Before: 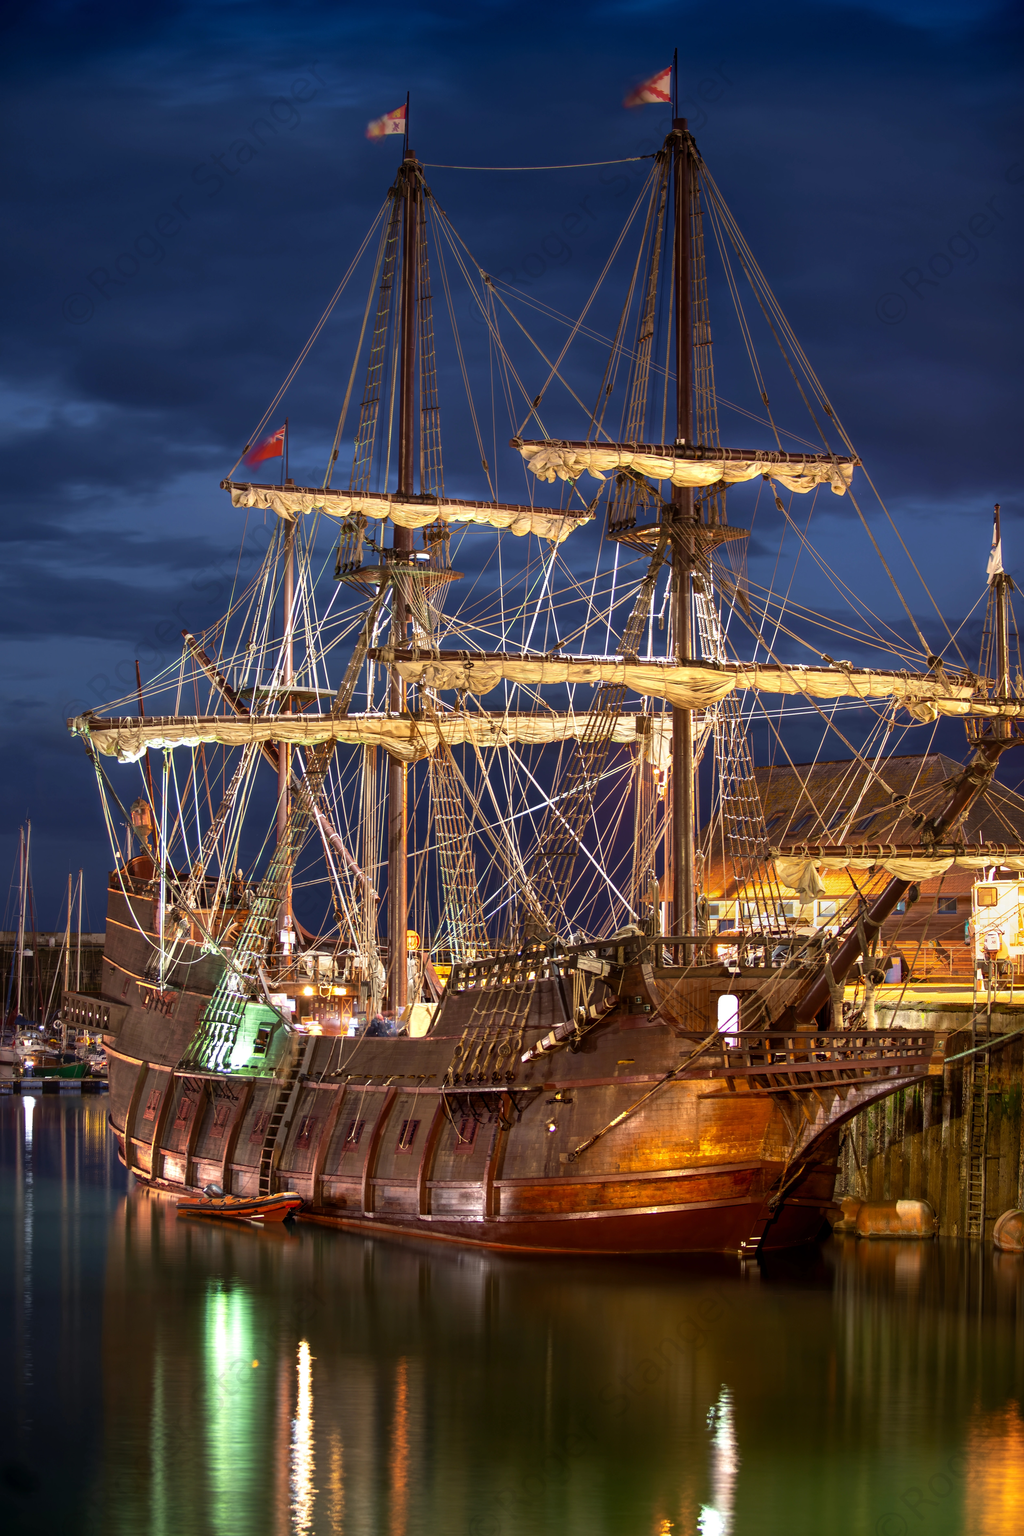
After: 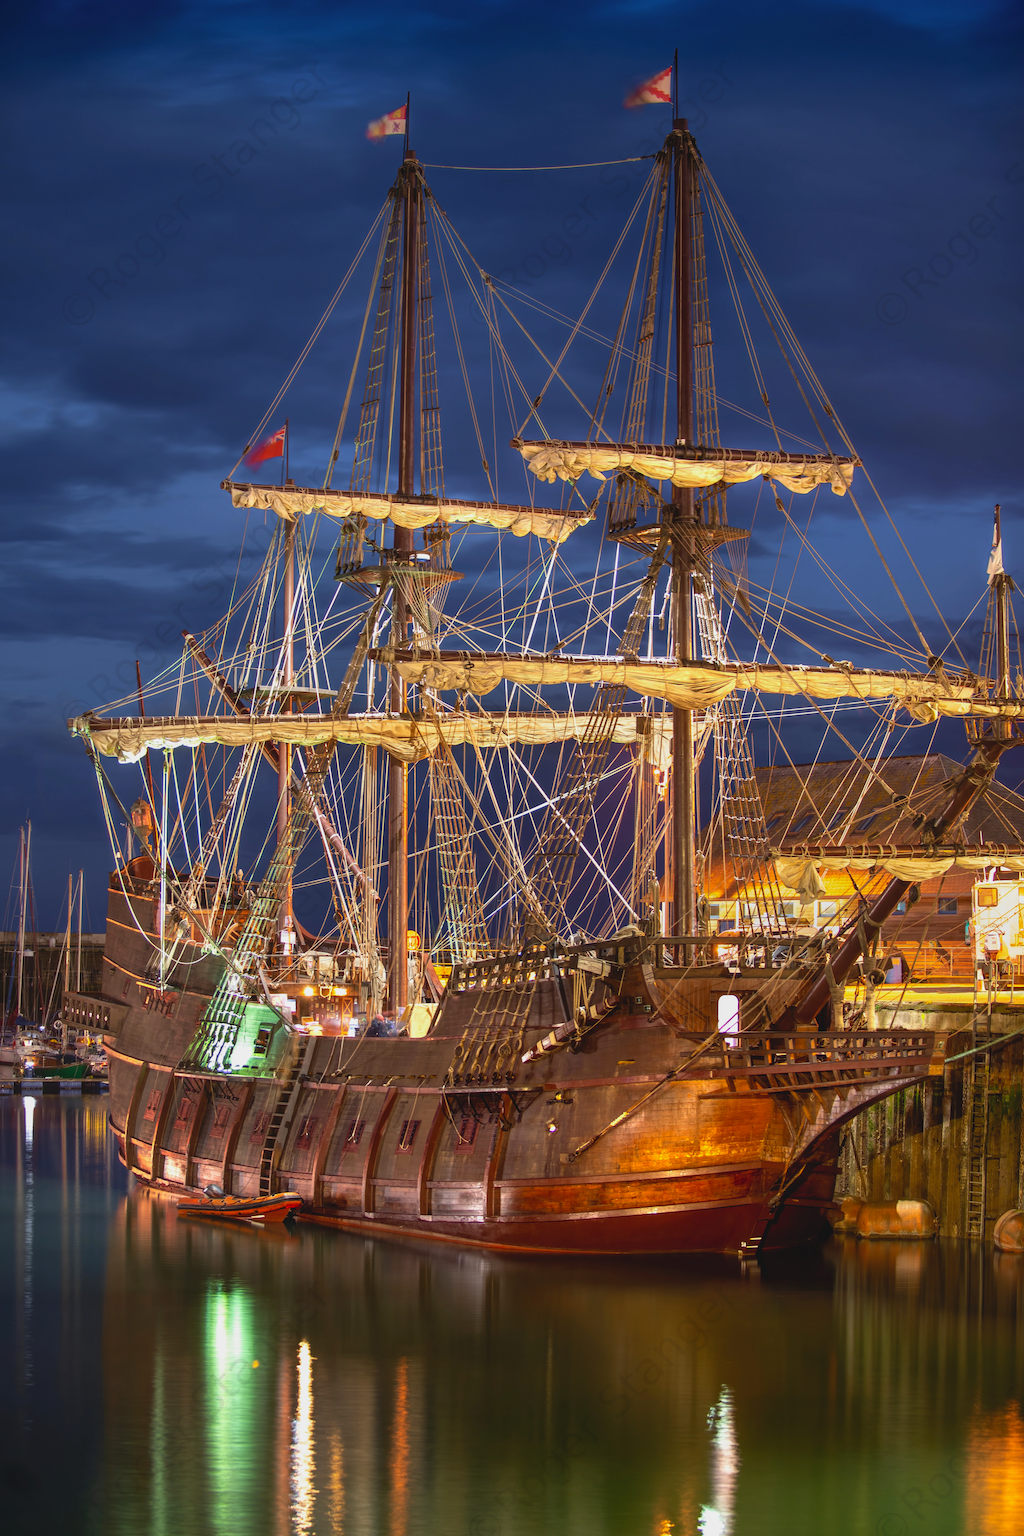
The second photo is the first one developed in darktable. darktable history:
lowpass: radius 0.1, contrast 0.85, saturation 1.1, unbound 0
local contrast: highlights 100%, shadows 100%, detail 120%, midtone range 0.2
